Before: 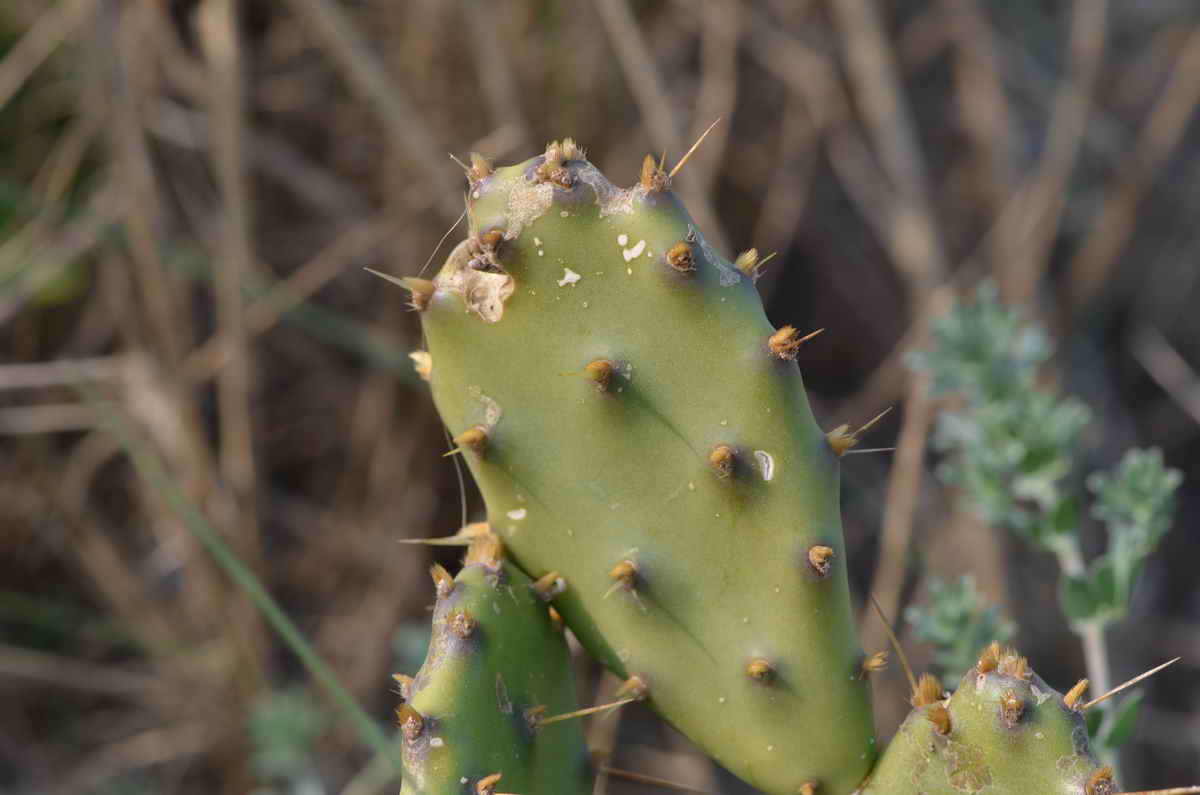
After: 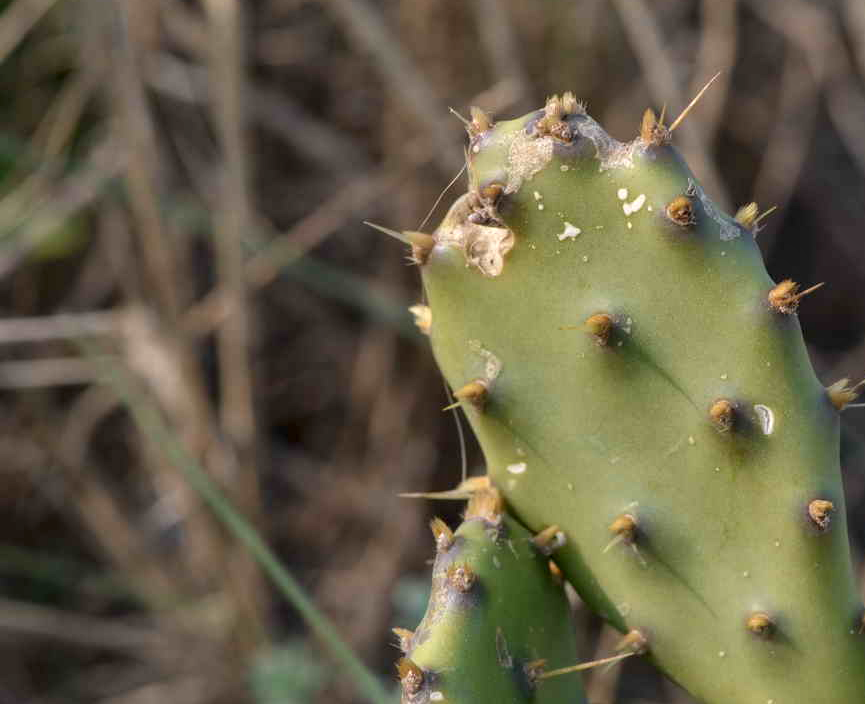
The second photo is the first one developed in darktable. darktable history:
tone equalizer: edges refinement/feathering 500, mask exposure compensation -1.57 EV, preserve details no
crop: top 5.791%, right 27.834%, bottom 5.628%
local contrast: detail 130%
